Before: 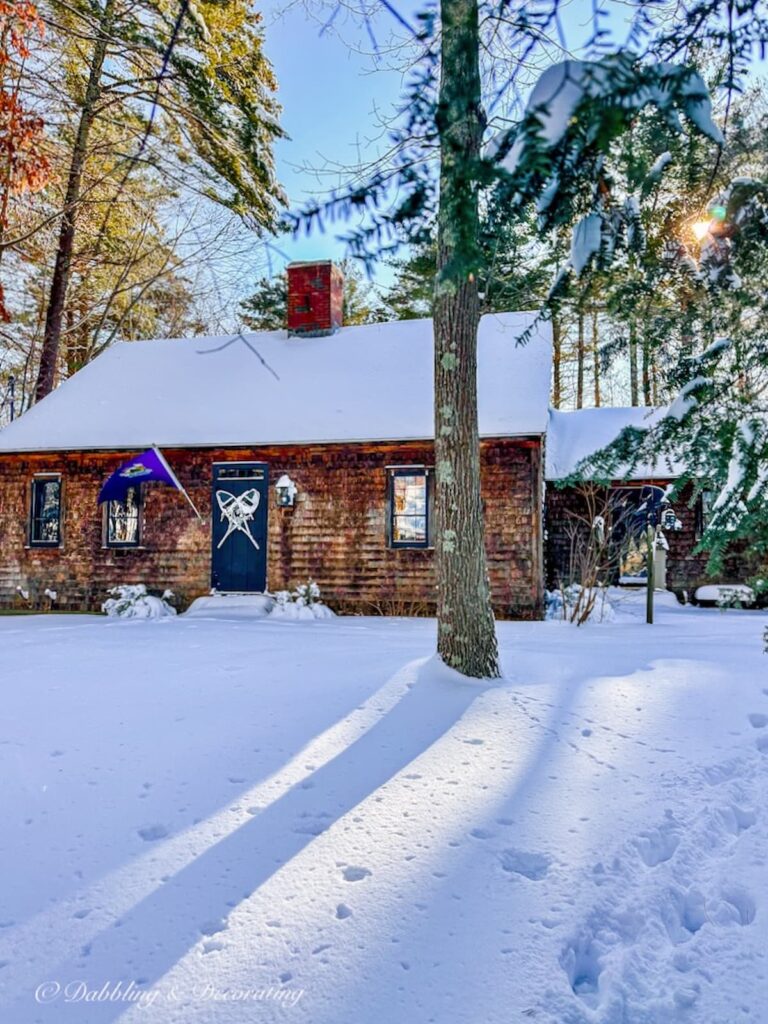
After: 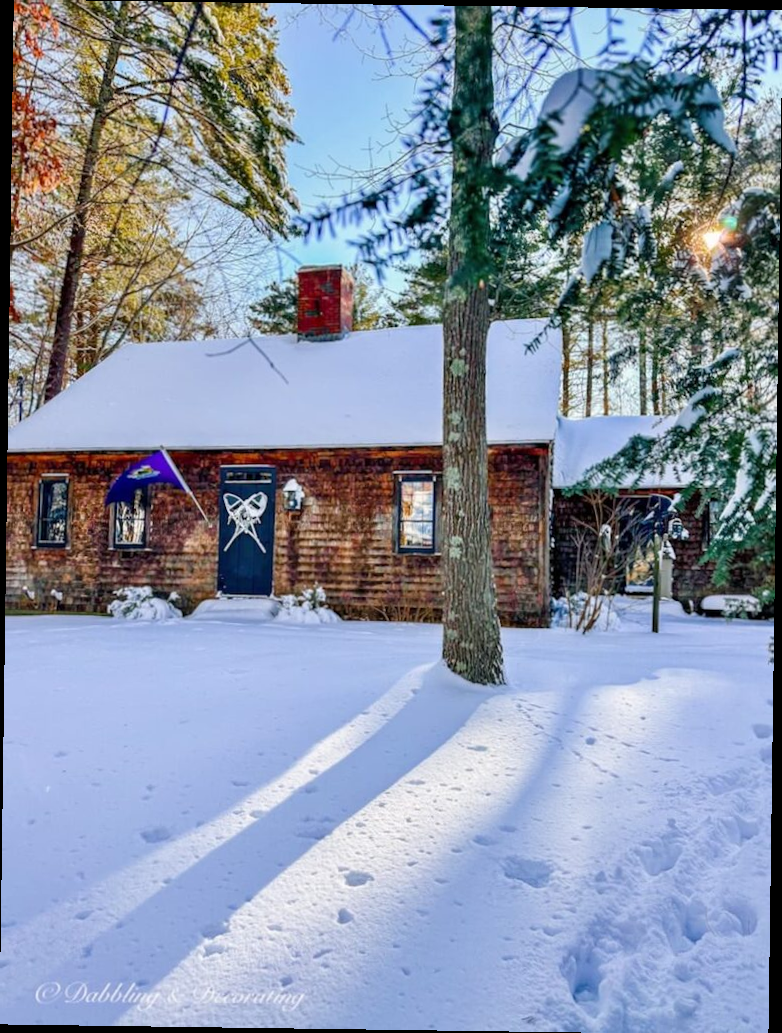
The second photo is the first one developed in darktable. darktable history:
crop: bottom 0.071%
rotate and perspective: rotation 0.8°, automatic cropping off
